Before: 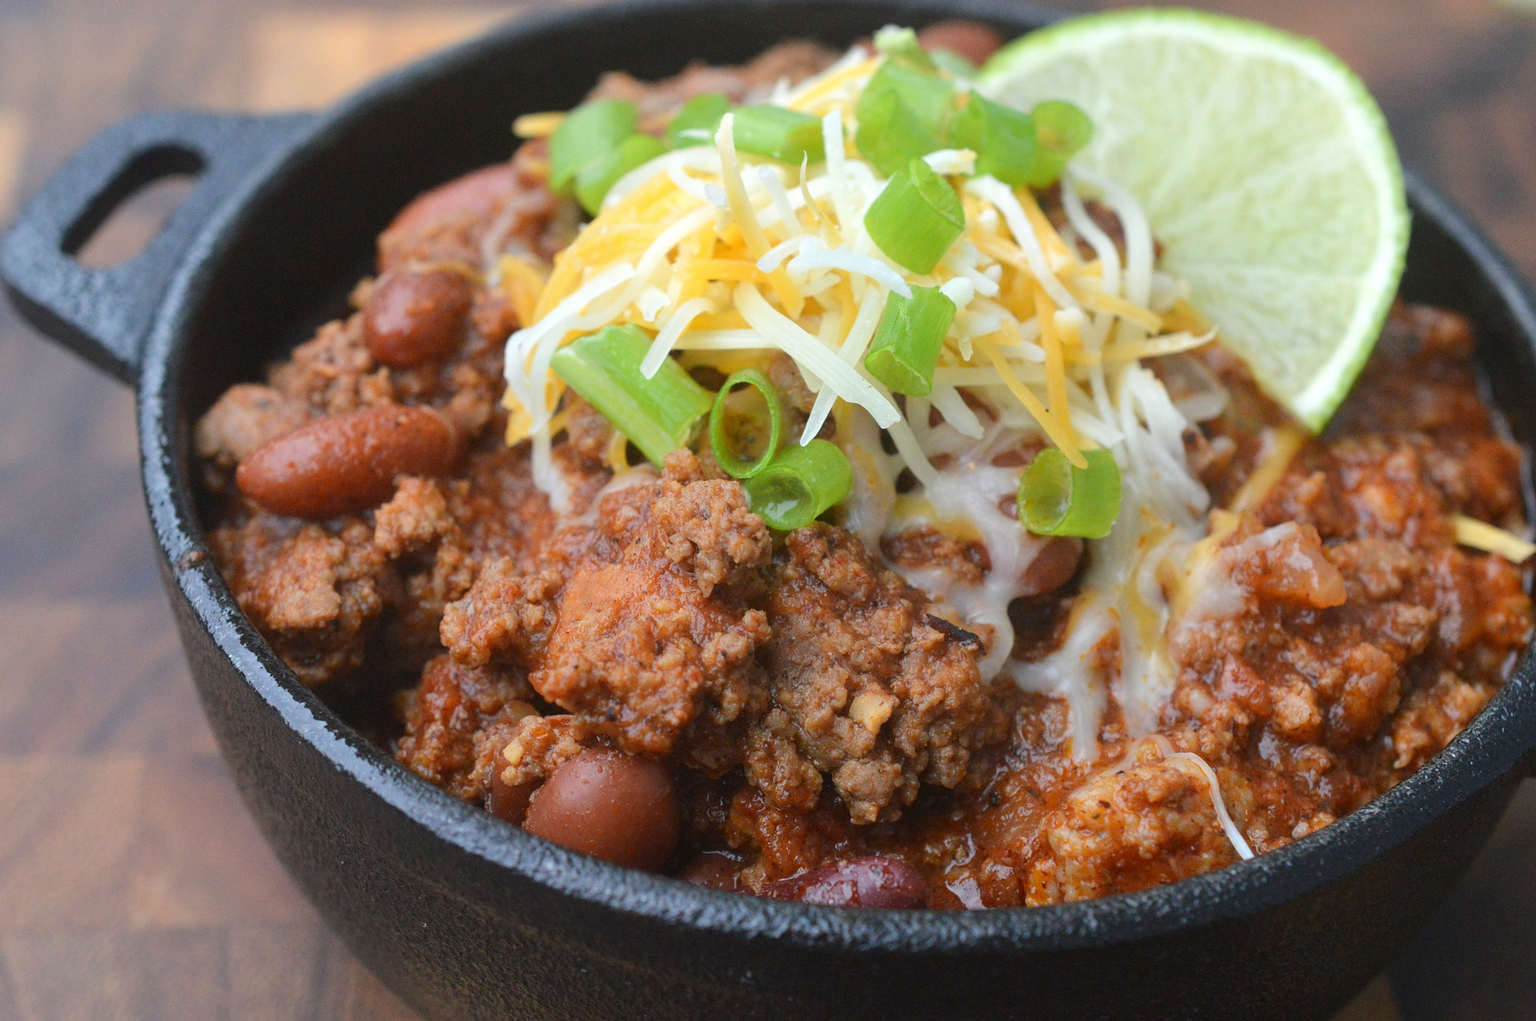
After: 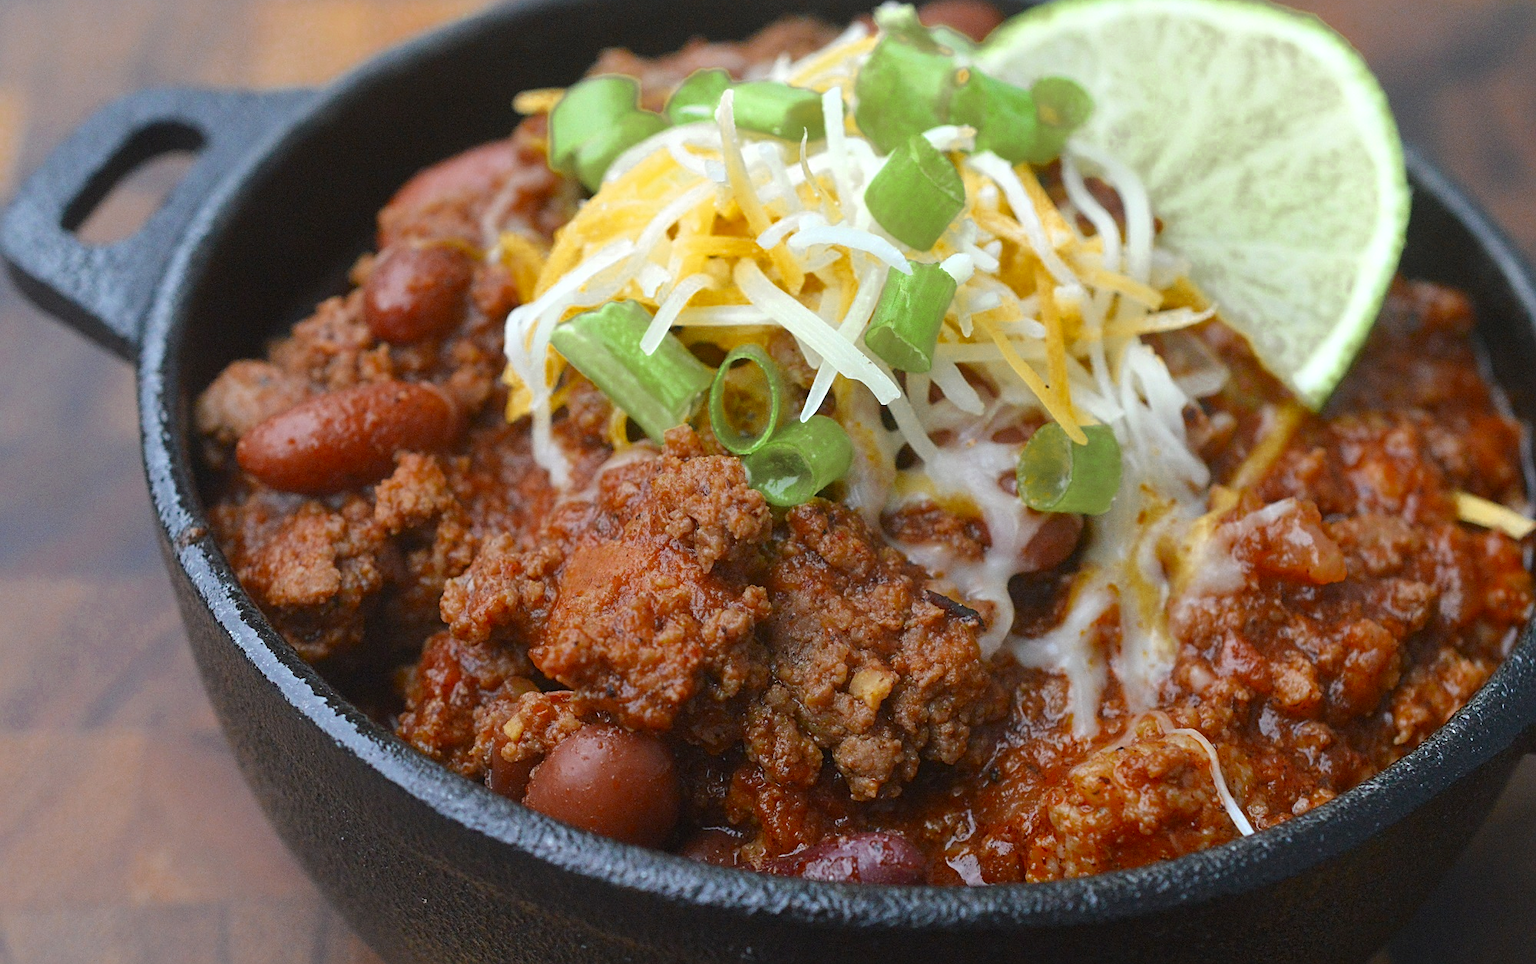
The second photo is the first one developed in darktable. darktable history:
crop and rotate: top 2.407%, bottom 3.033%
sharpen: amount 0.498
color zones: curves: ch0 [(0.11, 0.396) (0.195, 0.36) (0.25, 0.5) (0.303, 0.412) (0.357, 0.544) (0.75, 0.5) (0.967, 0.328)]; ch1 [(0, 0.468) (0.112, 0.512) (0.202, 0.6) (0.25, 0.5) (0.307, 0.352) (0.357, 0.544) (0.75, 0.5) (0.963, 0.524)]
